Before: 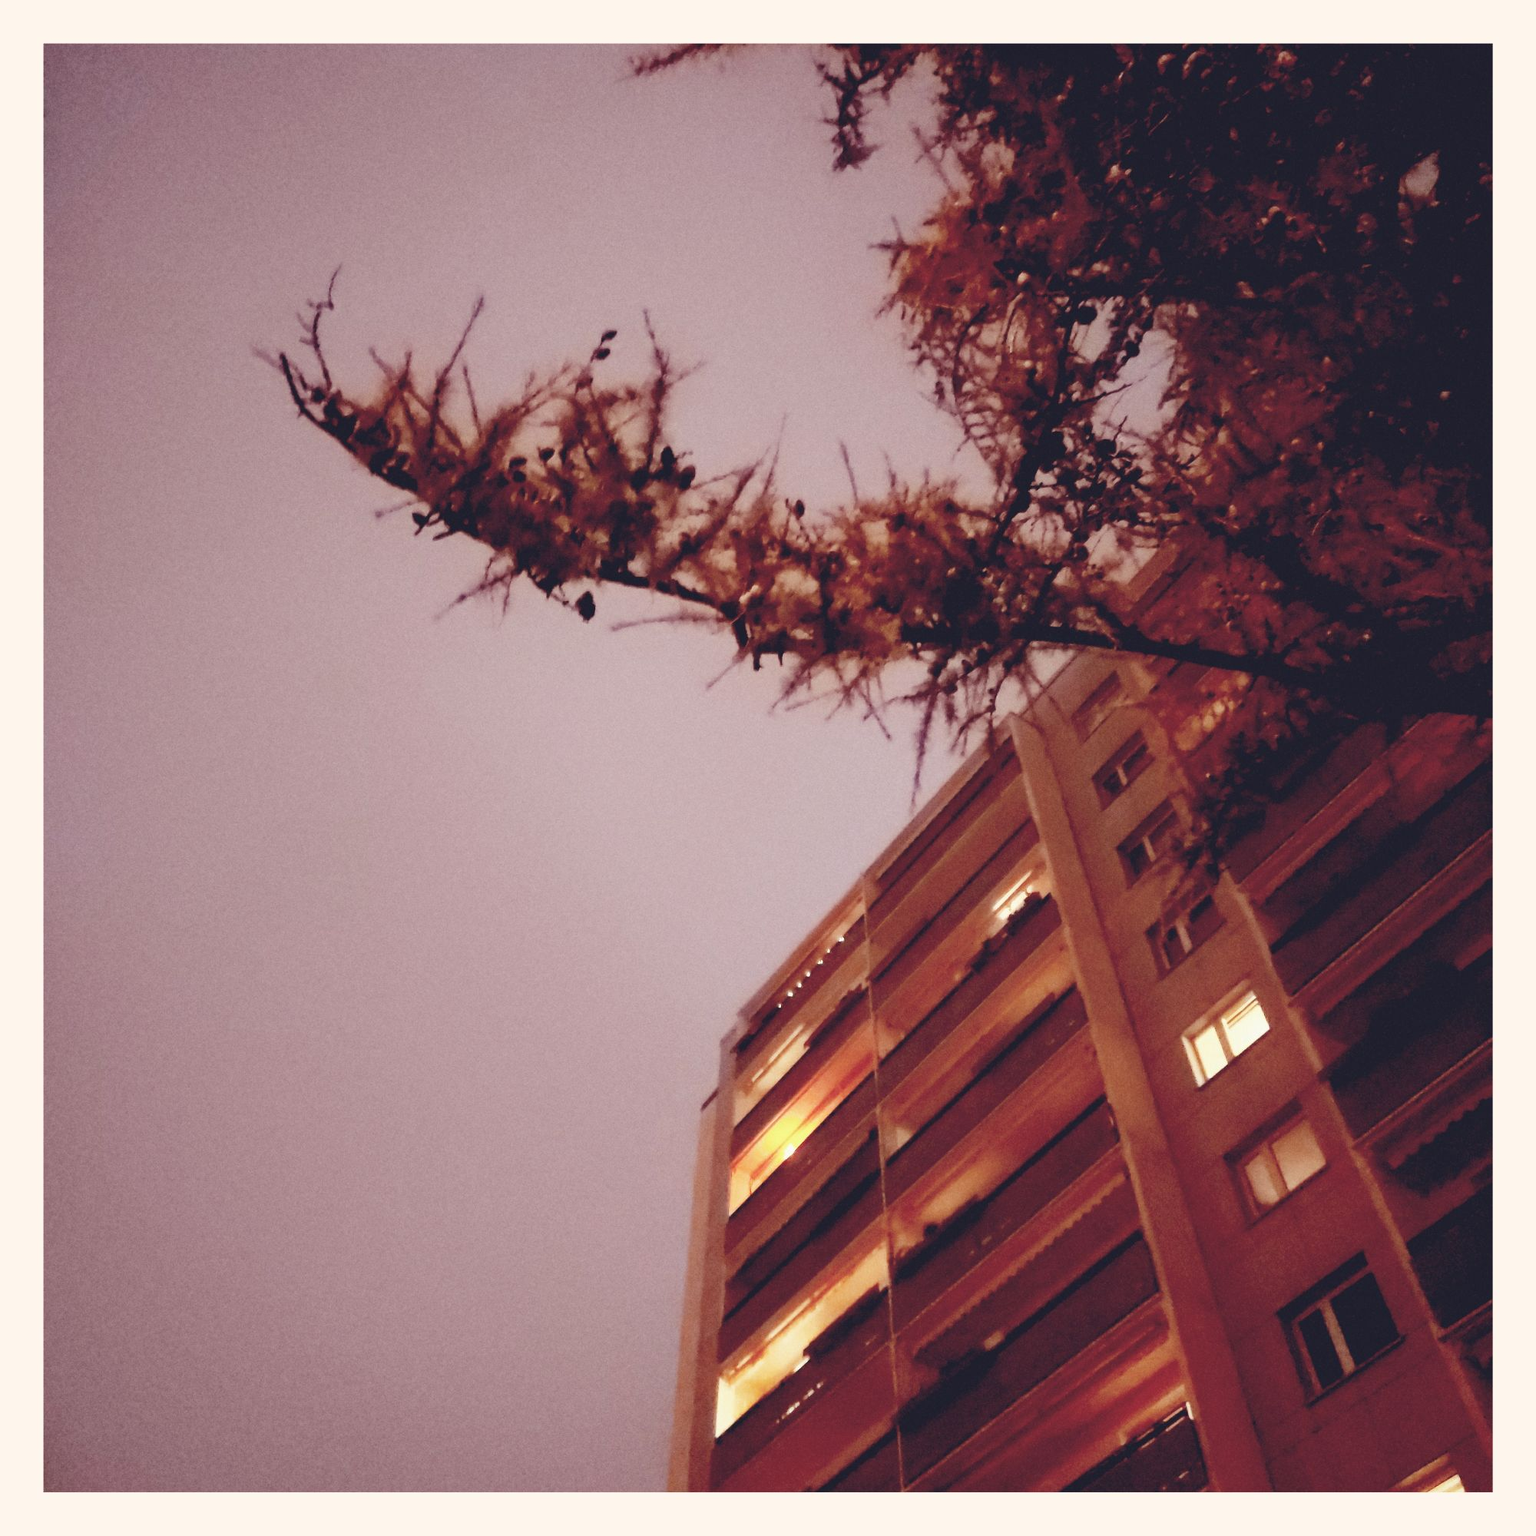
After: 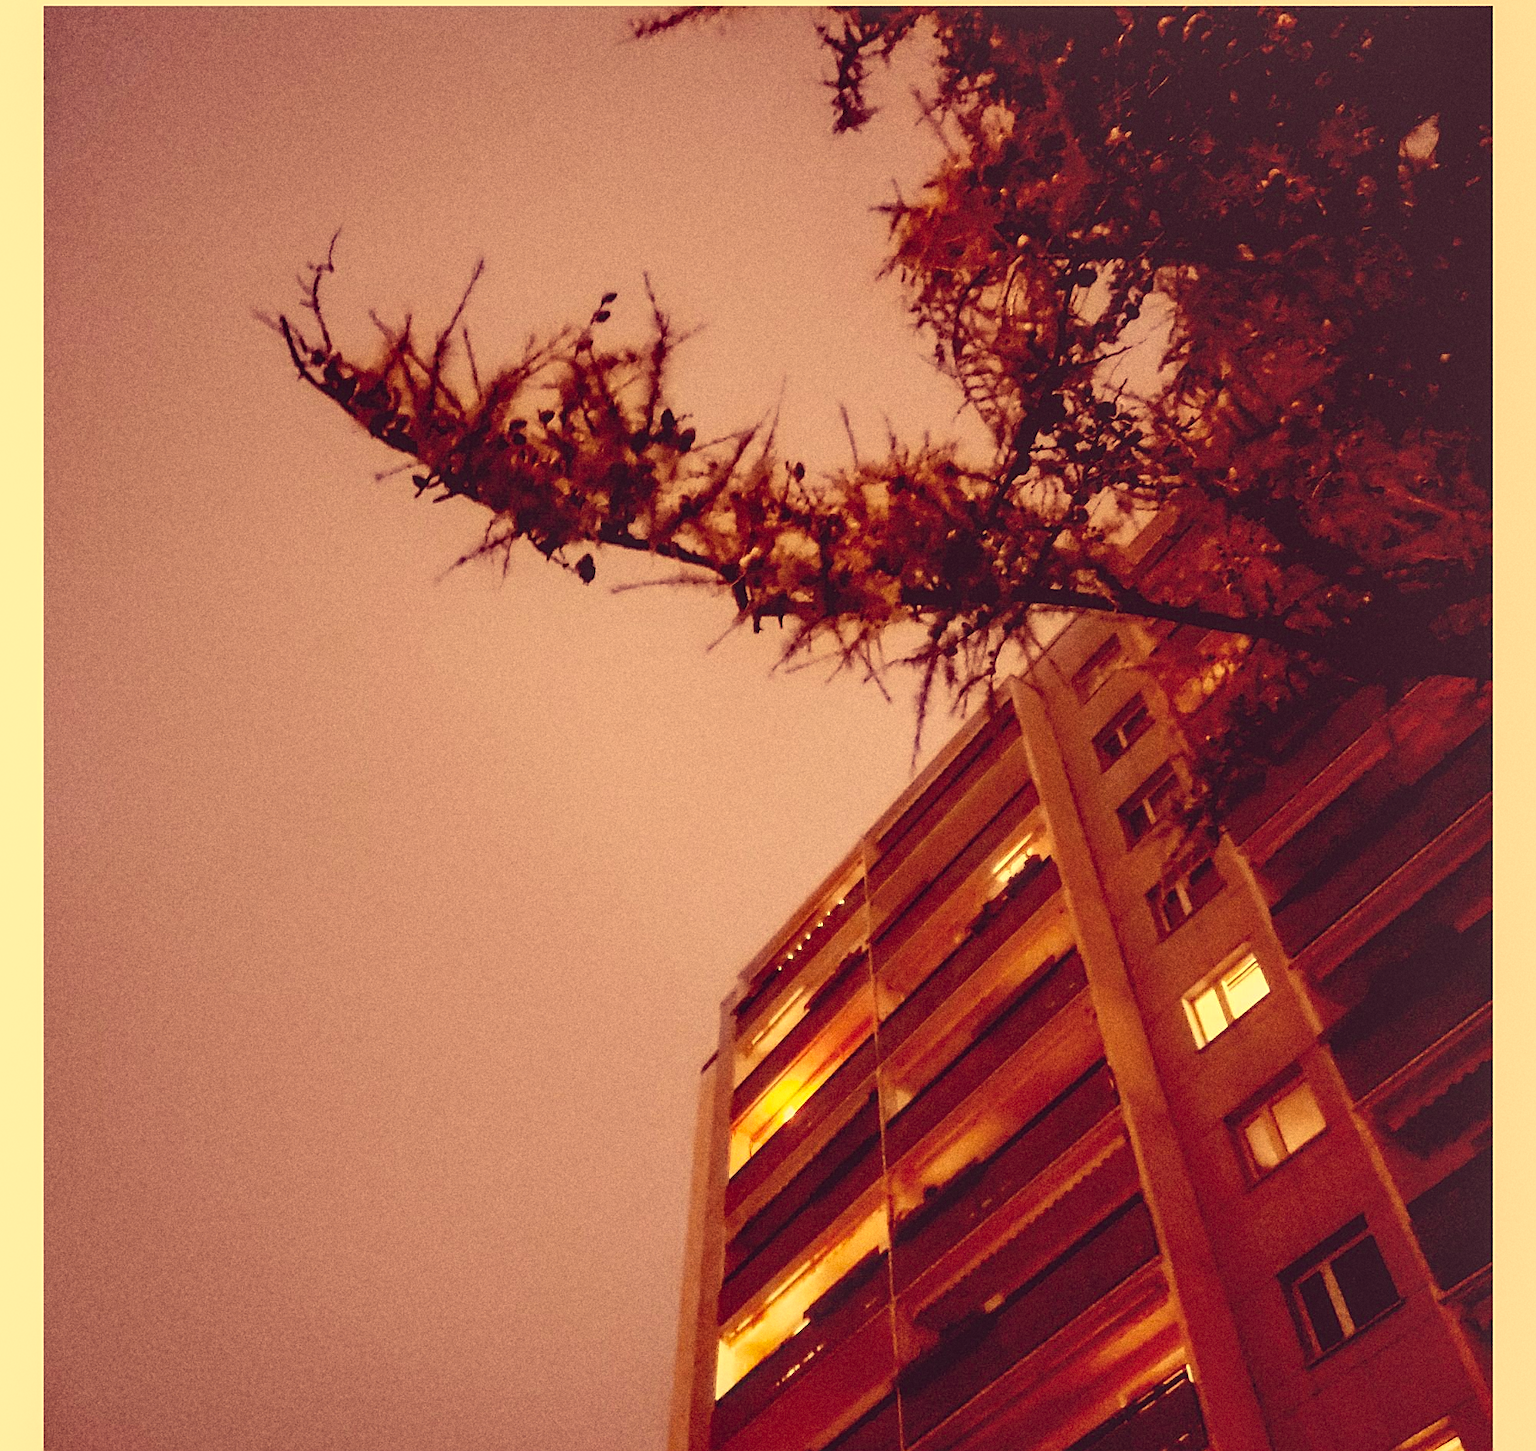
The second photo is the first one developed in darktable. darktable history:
grain: on, module defaults
local contrast: on, module defaults
sharpen: on, module defaults
crop and rotate: top 2.479%, bottom 3.018%
color correction: highlights a* 10.12, highlights b* 39.04, shadows a* 14.62, shadows b* 3.37
